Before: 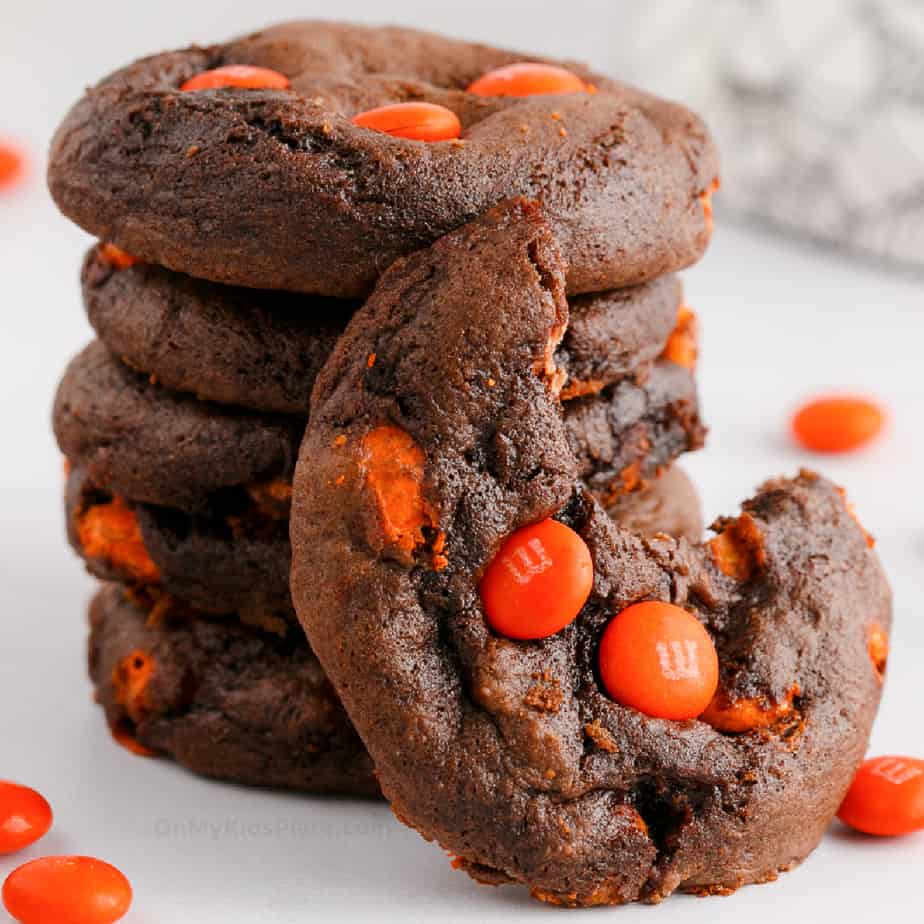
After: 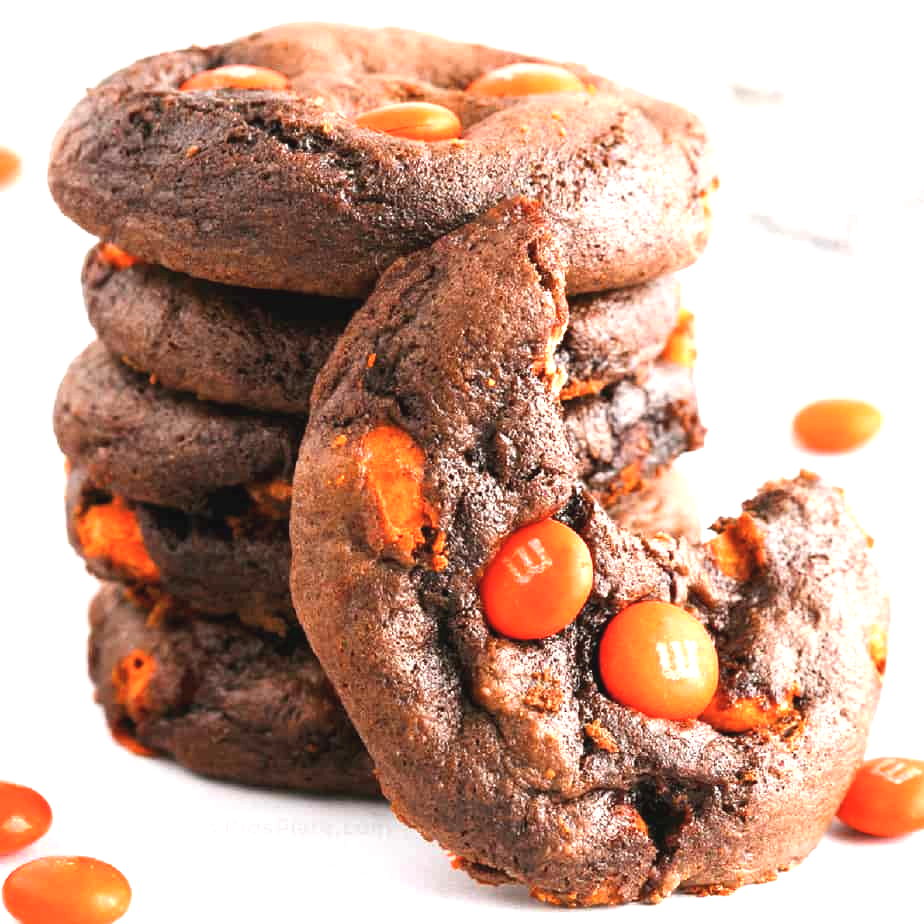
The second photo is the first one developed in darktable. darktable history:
contrast brightness saturation: saturation -0.051
exposure: black level correction -0.002, exposure 1.326 EV, compensate exposure bias true, compensate highlight preservation false
